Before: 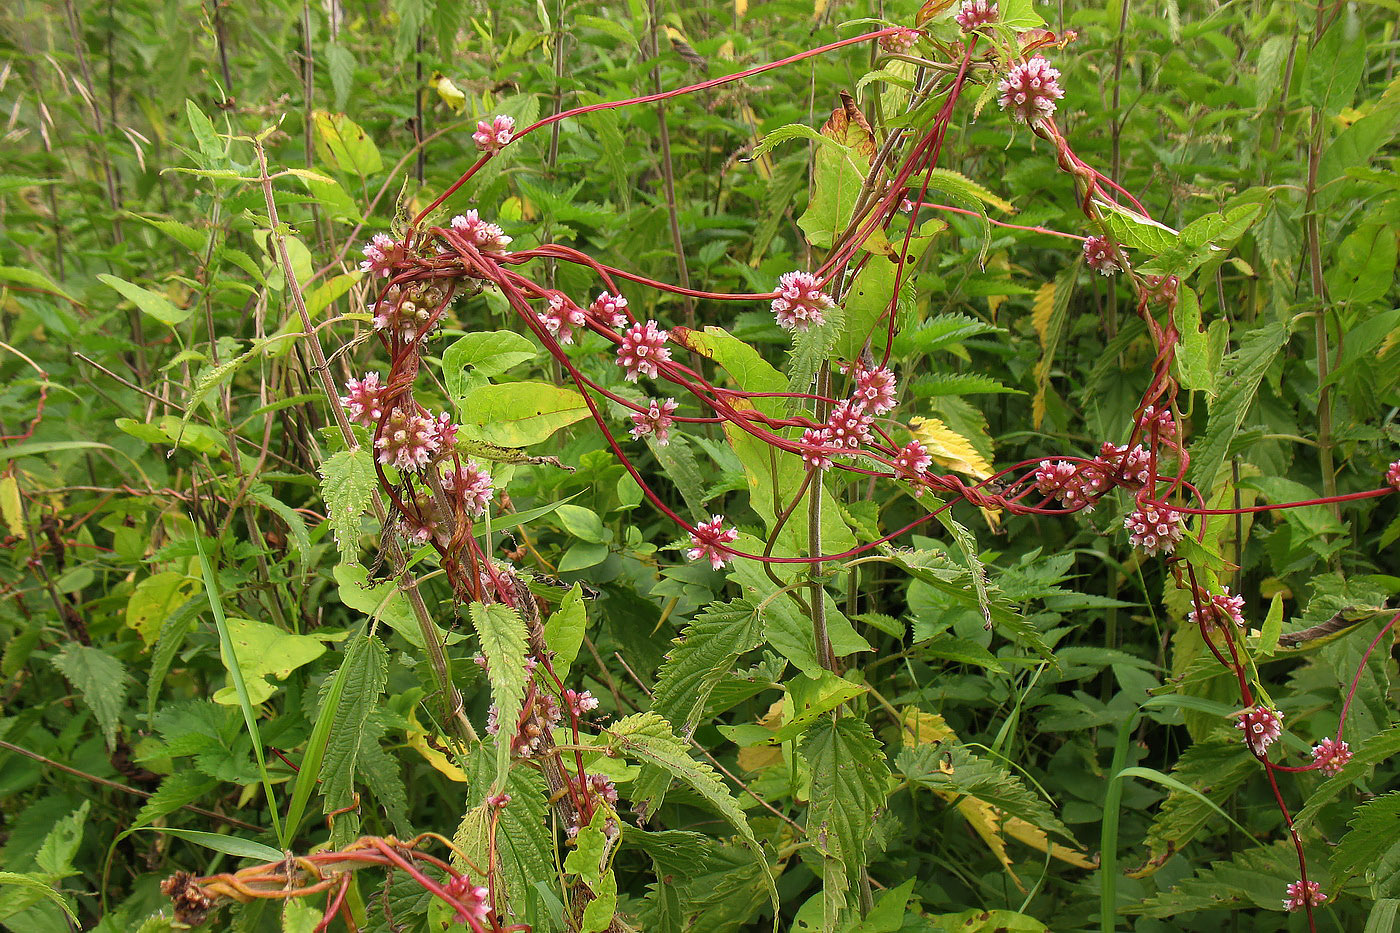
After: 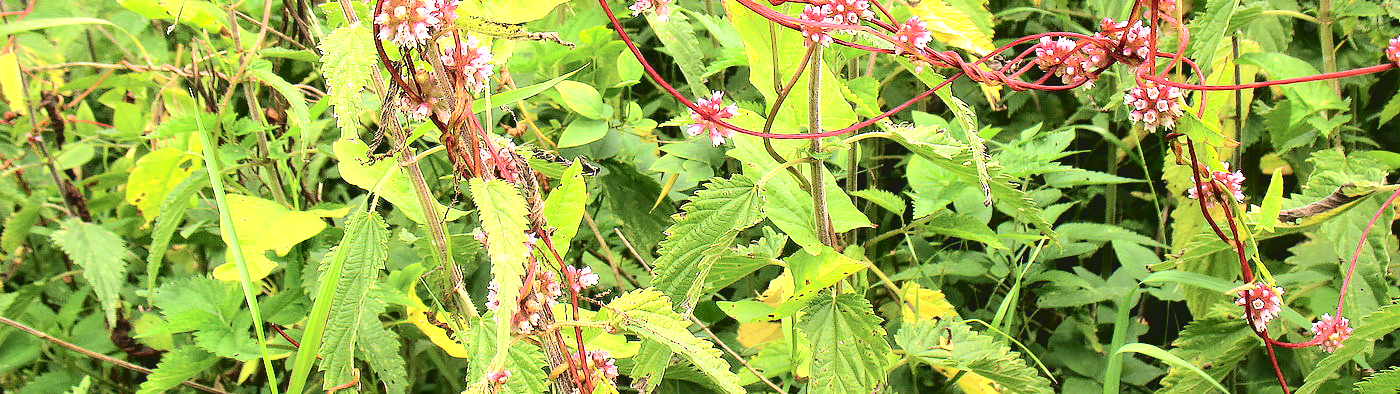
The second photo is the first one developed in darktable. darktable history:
crop: top 45.489%, bottom 12.254%
exposure: black level correction 0, exposure 1.405 EV, compensate highlight preservation false
tone curve: curves: ch0 [(0, 0) (0.003, 0.075) (0.011, 0.079) (0.025, 0.079) (0.044, 0.082) (0.069, 0.085) (0.1, 0.089) (0.136, 0.096) (0.177, 0.105) (0.224, 0.14) (0.277, 0.202) (0.335, 0.304) (0.399, 0.417) (0.468, 0.521) (0.543, 0.636) (0.623, 0.726) (0.709, 0.801) (0.801, 0.878) (0.898, 0.927) (1, 1)], color space Lab, independent channels, preserve colors none
